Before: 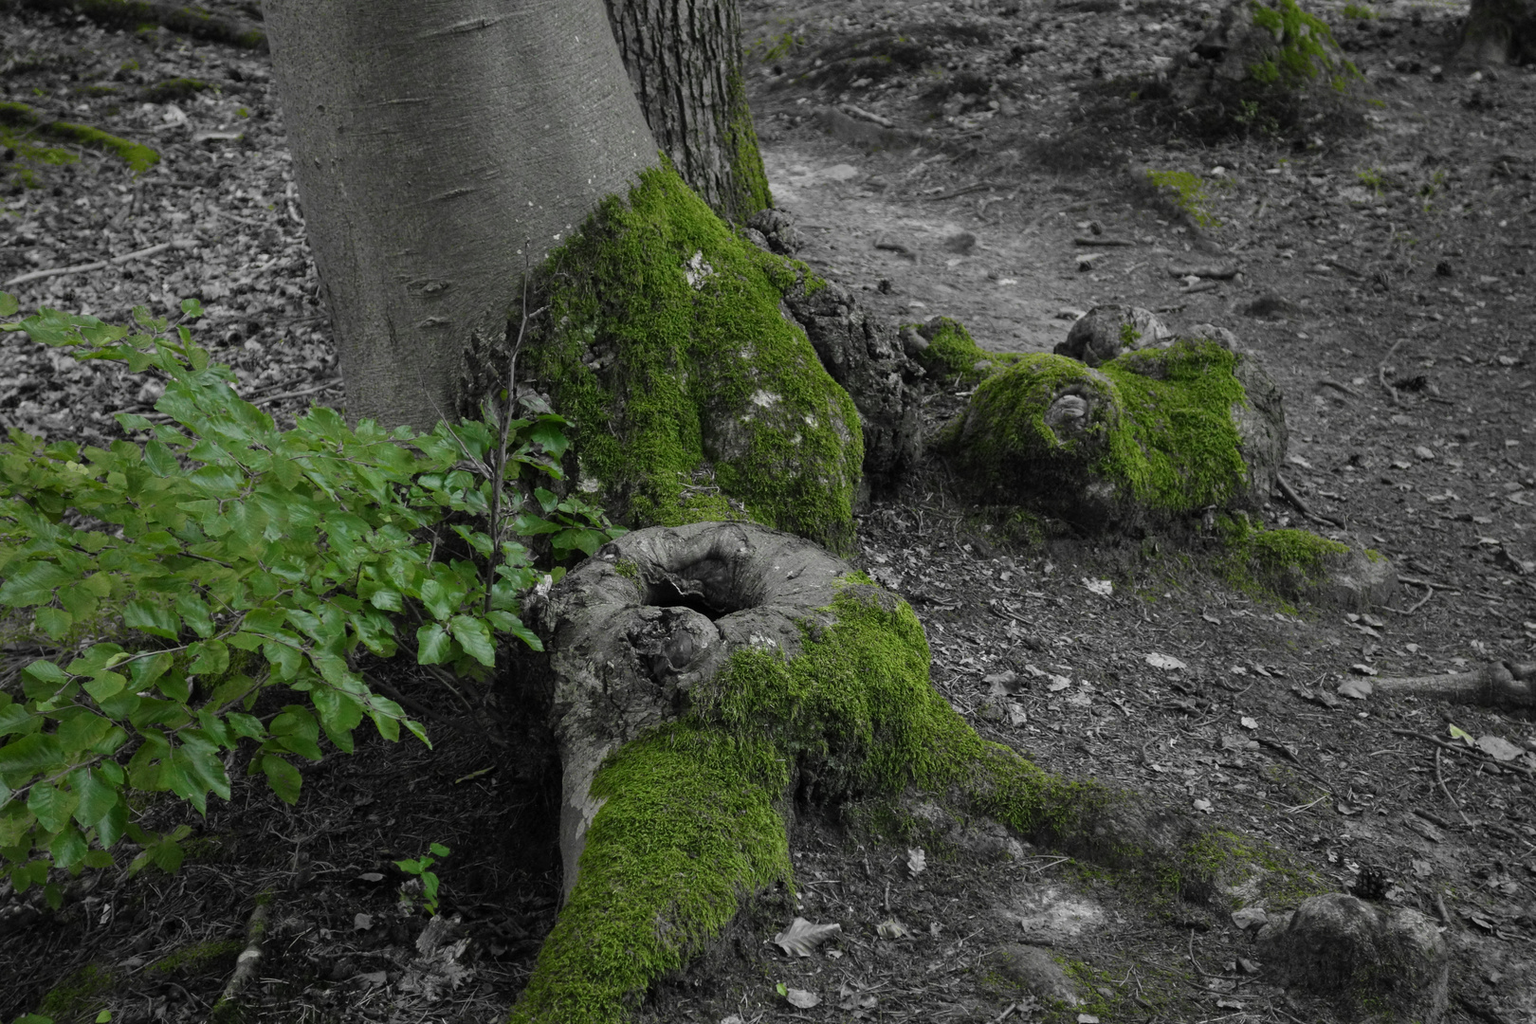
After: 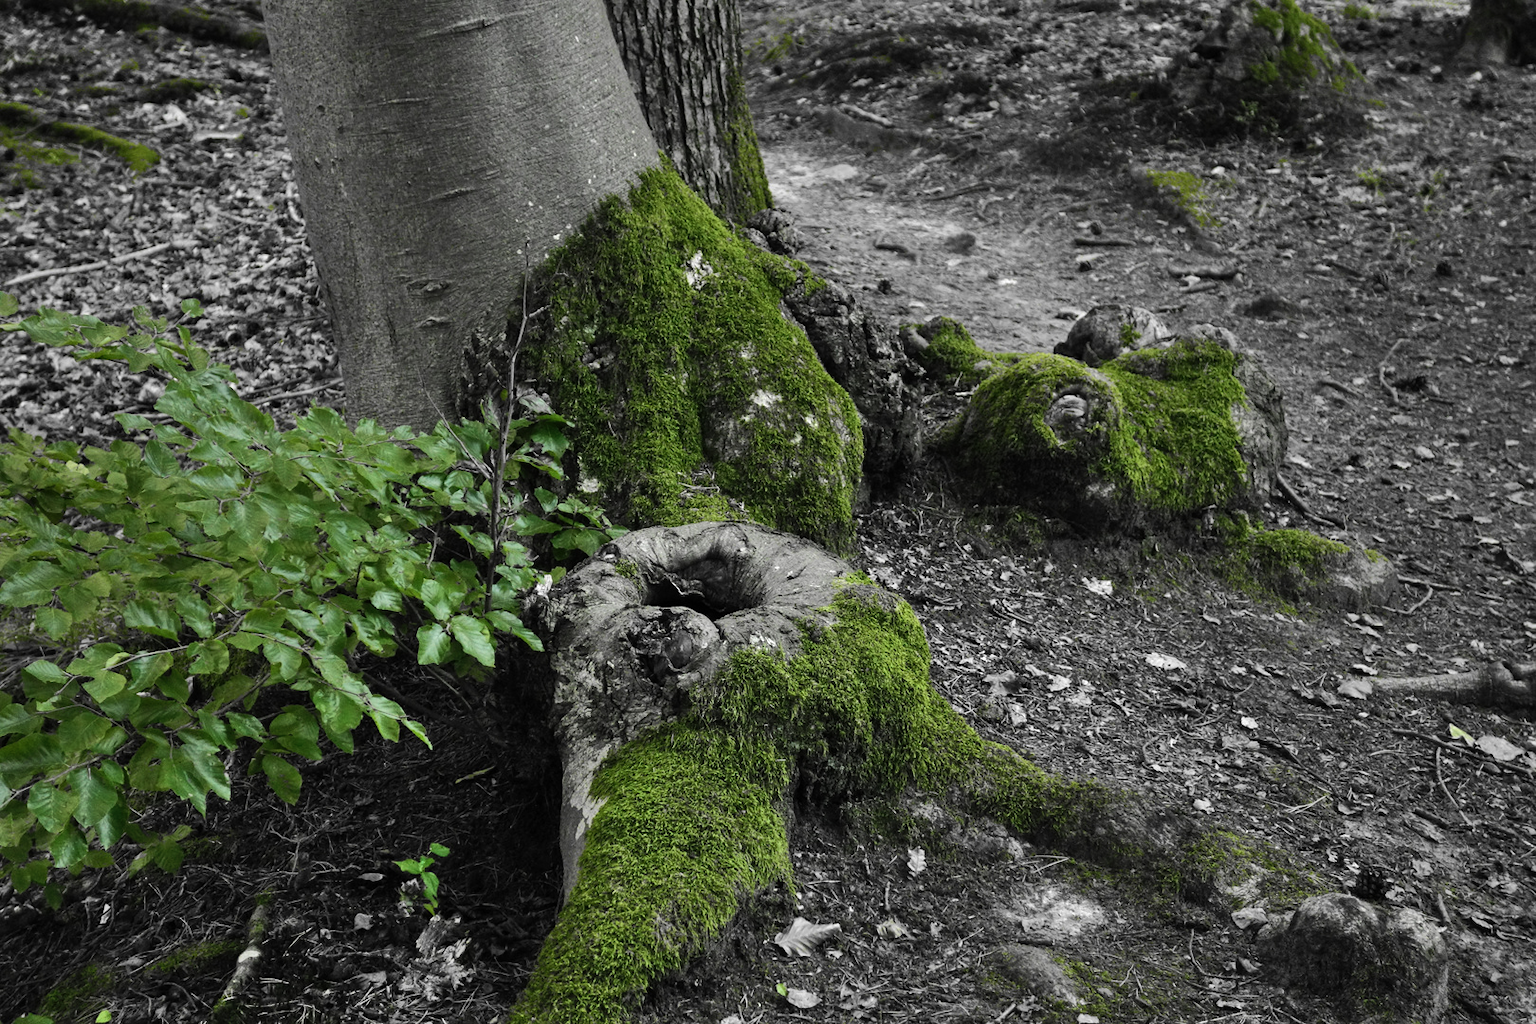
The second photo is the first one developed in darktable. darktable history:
shadows and highlights: soften with gaussian
tone equalizer: -8 EV -0.75 EV, -7 EV -0.7 EV, -6 EV -0.6 EV, -5 EV -0.4 EV, -3 EV 0.4 EV, -2 EV 0.6 EV, -1 EV 0.7 EV, +0 EV 0.75 EV, edges refinement/feathering 500, mask exposure compensation -1.57 EV, preserve details no
white balance: emerald 1
